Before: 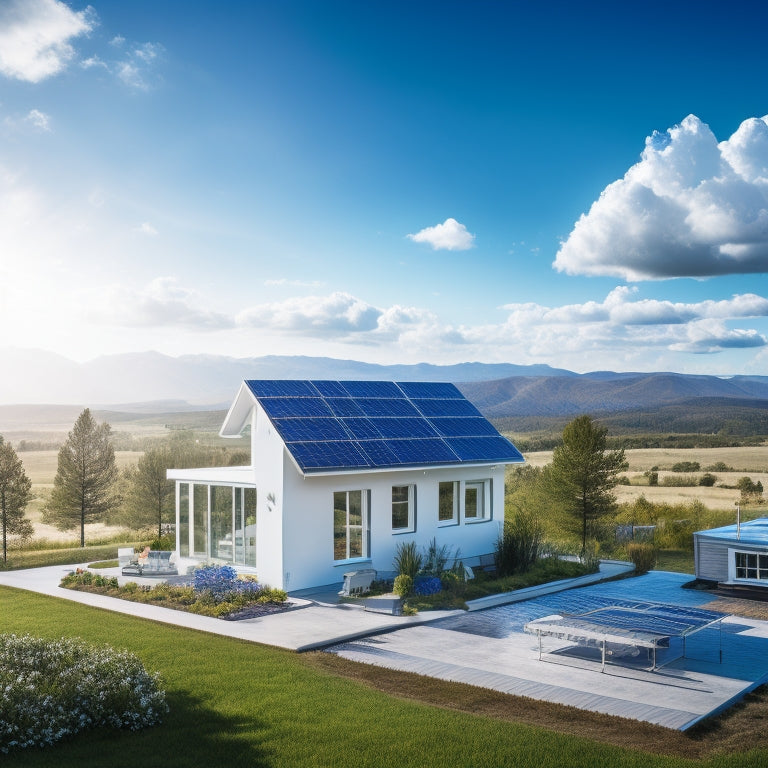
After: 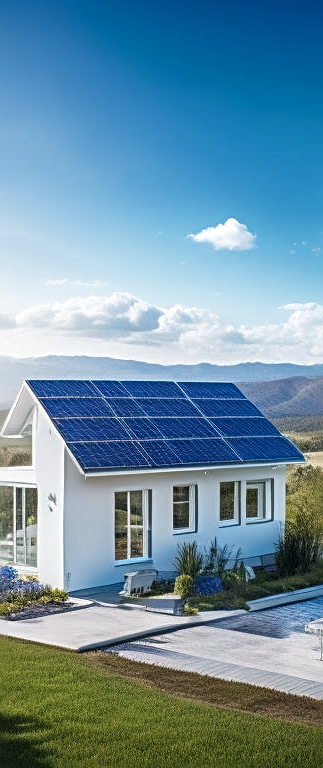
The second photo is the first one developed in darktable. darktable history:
local contrast: on, module defaults
sharpen: radius 3.119
white balance: emerald 1
crop: left 28.583%, right 29.231%
